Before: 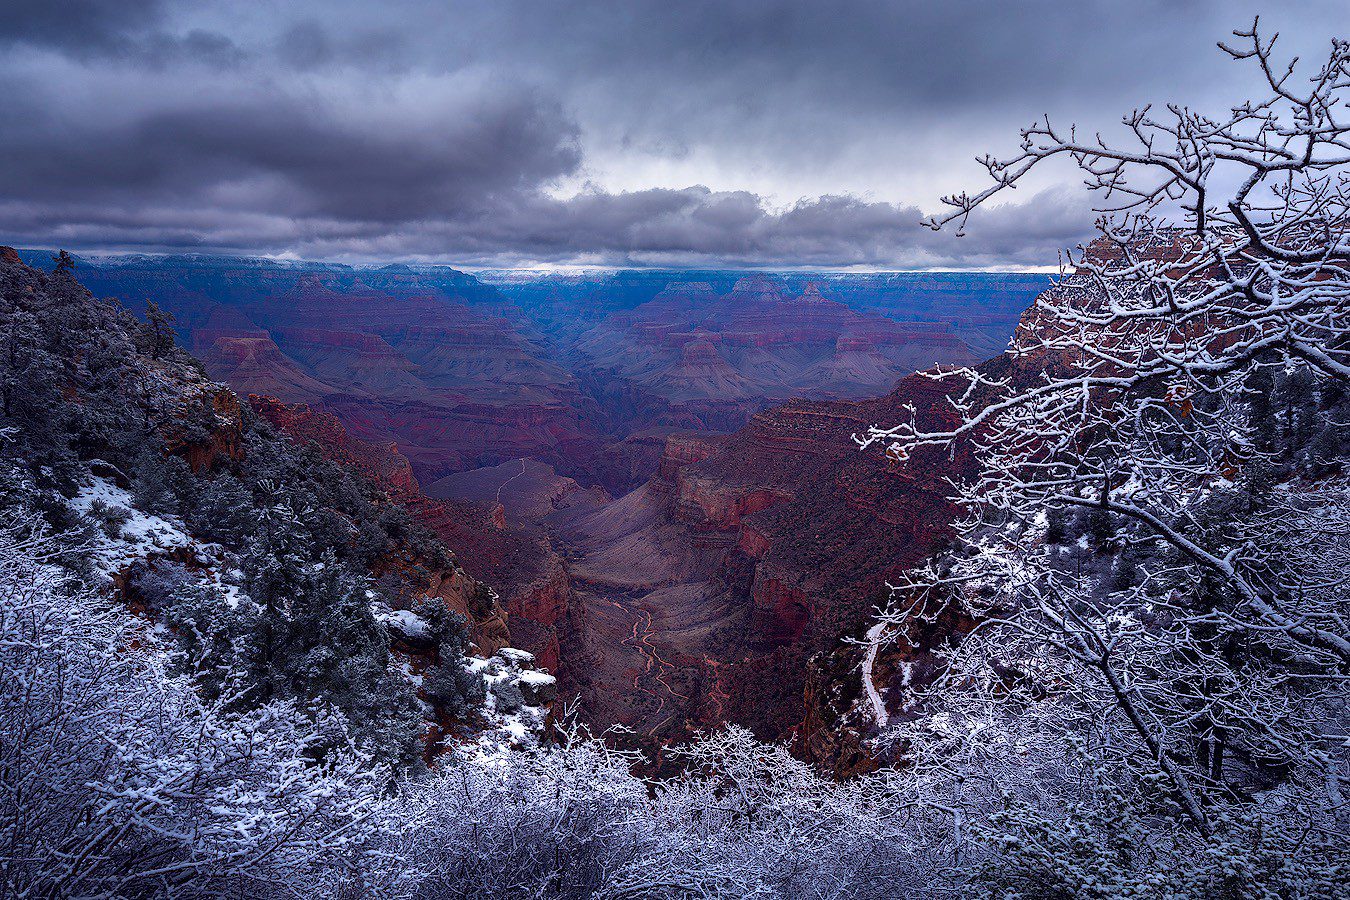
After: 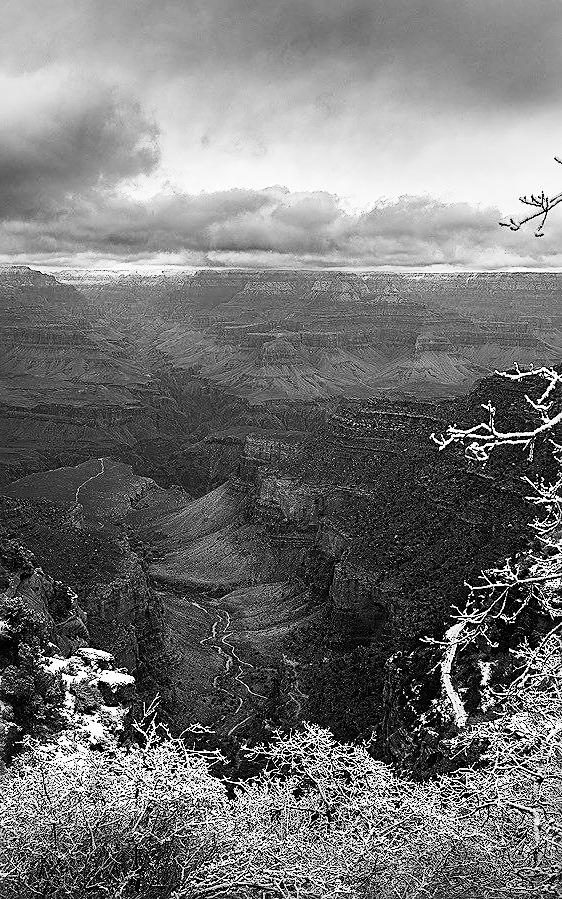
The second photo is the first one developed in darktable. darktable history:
sharpen: on, module defaults
tone equalizer: -8 EV -0.75 EV, -7 EV -0.7 EV, -6 EV -0.6 EV, -5 EV -0.4 EV, -3 EV 0.4 EV, -2 EV 0.6 EV, -1 EV 0.7 EV, +0 EV 0.75 EV, edges refinement/feathering 500, mask exposure compensation -1.57 EV, preserve details no
monochrome: on, module defaults
base curve: curves: ch0 [(0, 0) (0.088, 0.125) (0.176, 0.251) (0.354, 0.501) (0.613, 0.749) (1, 0.877)], preserve colors none
crop: left 31.229%, right 27.105%
